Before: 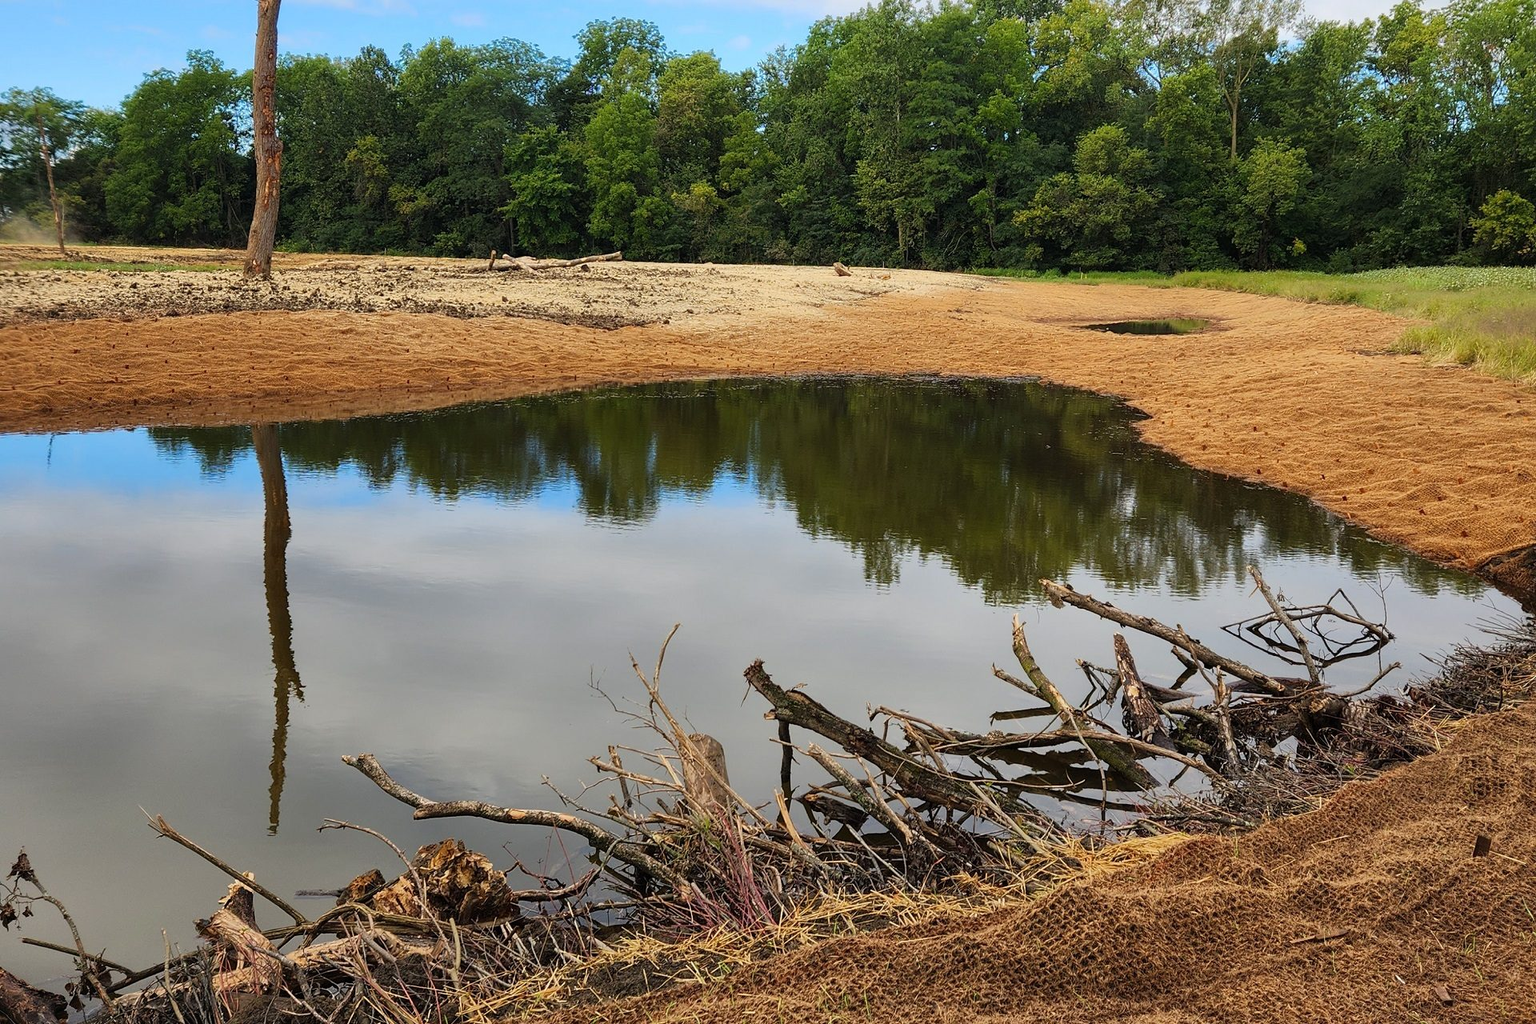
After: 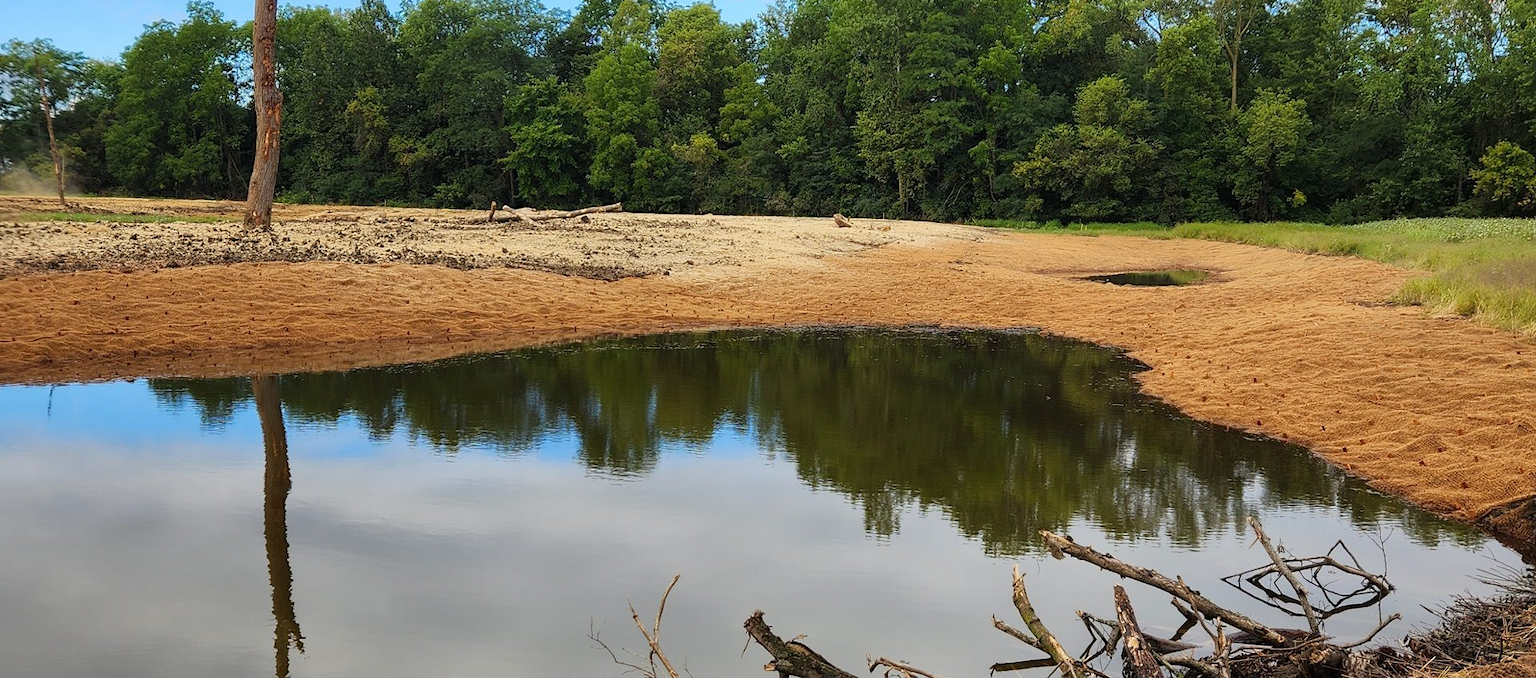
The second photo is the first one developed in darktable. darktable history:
crop and rotate: top 4.8%, bottom 28.892%
